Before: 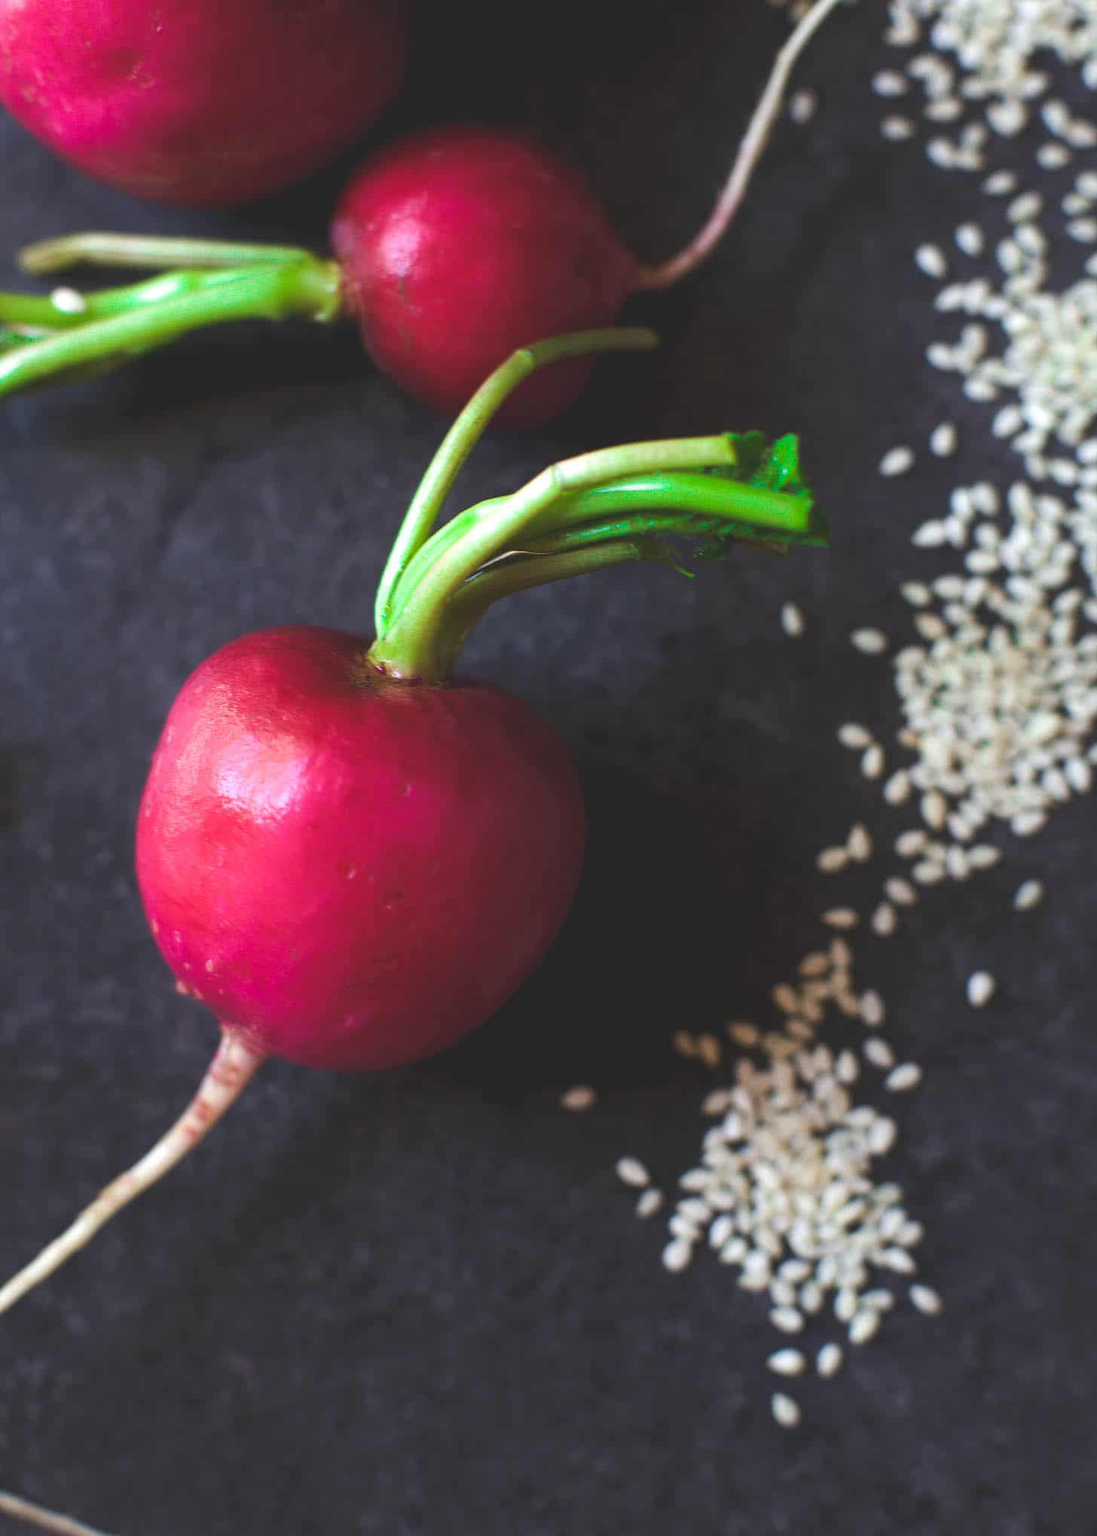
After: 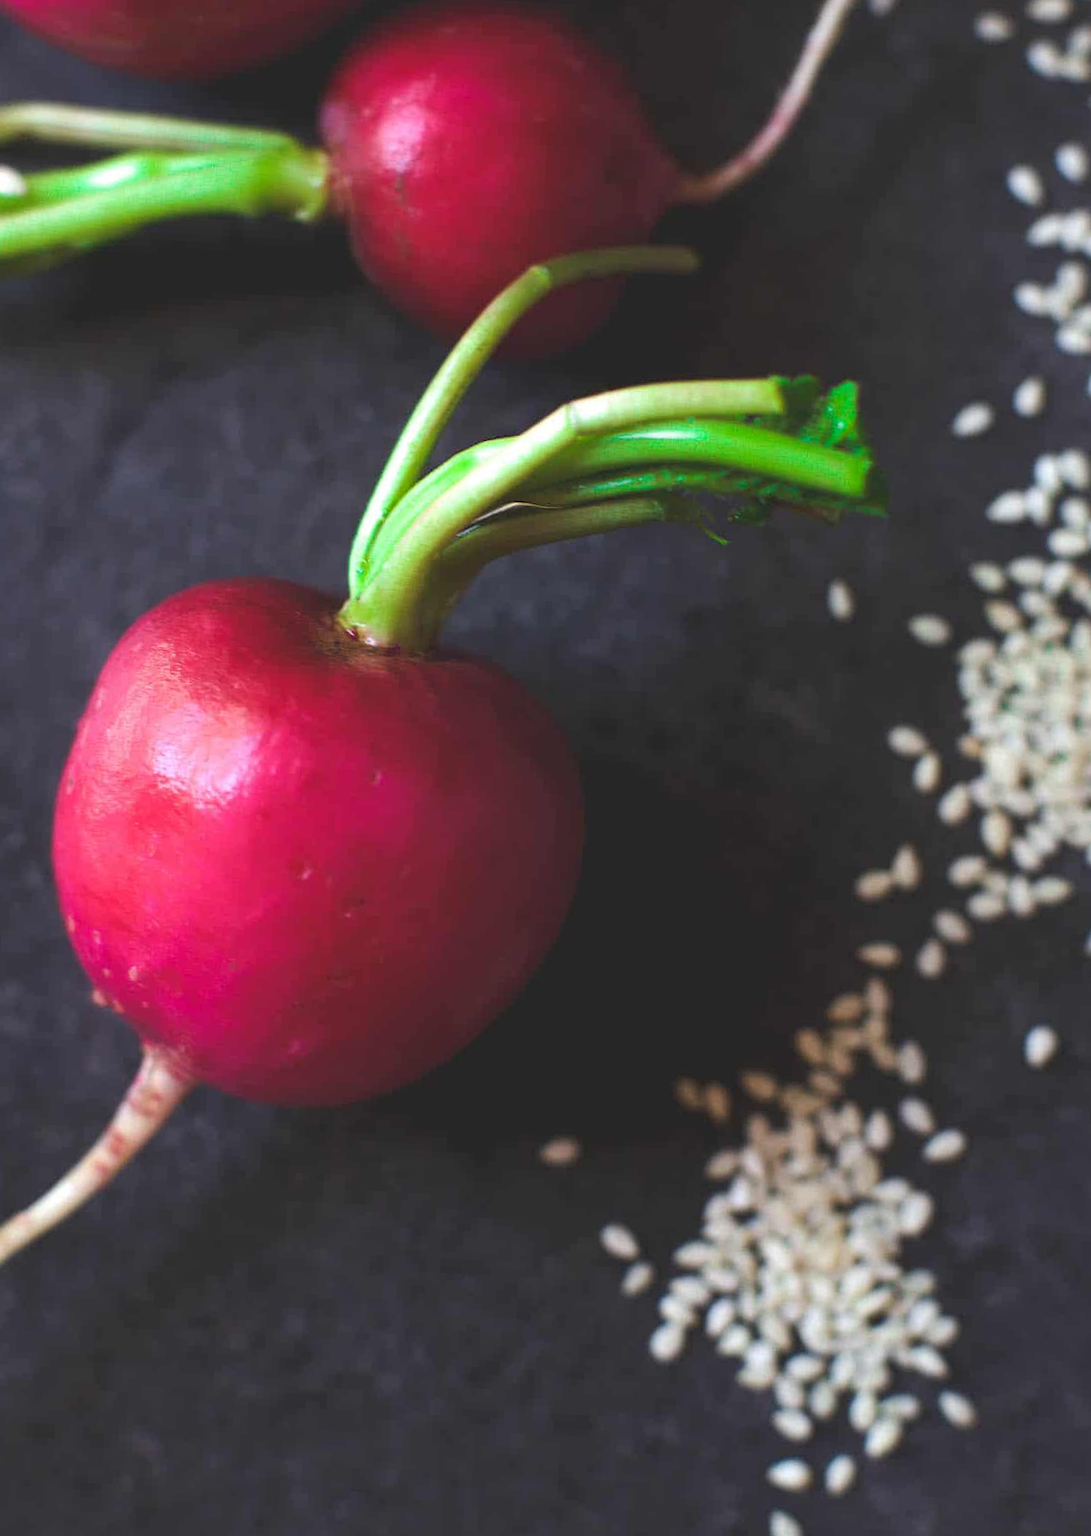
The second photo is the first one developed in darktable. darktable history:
crop and rotate: angle -2.88°, left 5.115%, top 5.18%, right 4.744%, bottom 4.174%
